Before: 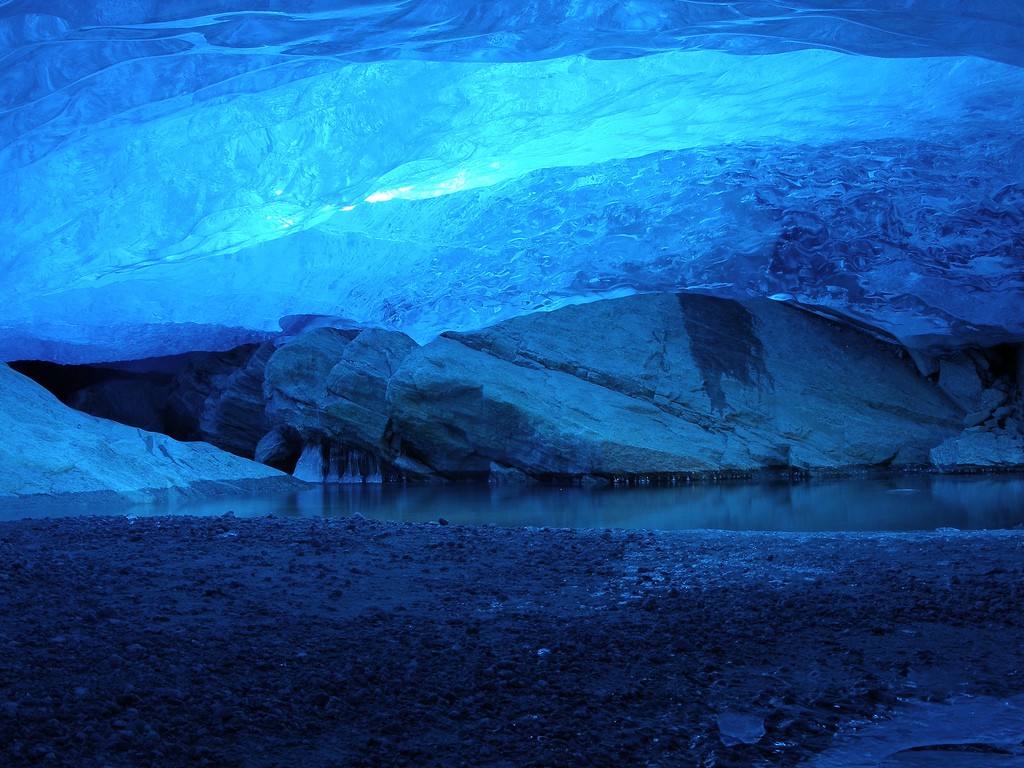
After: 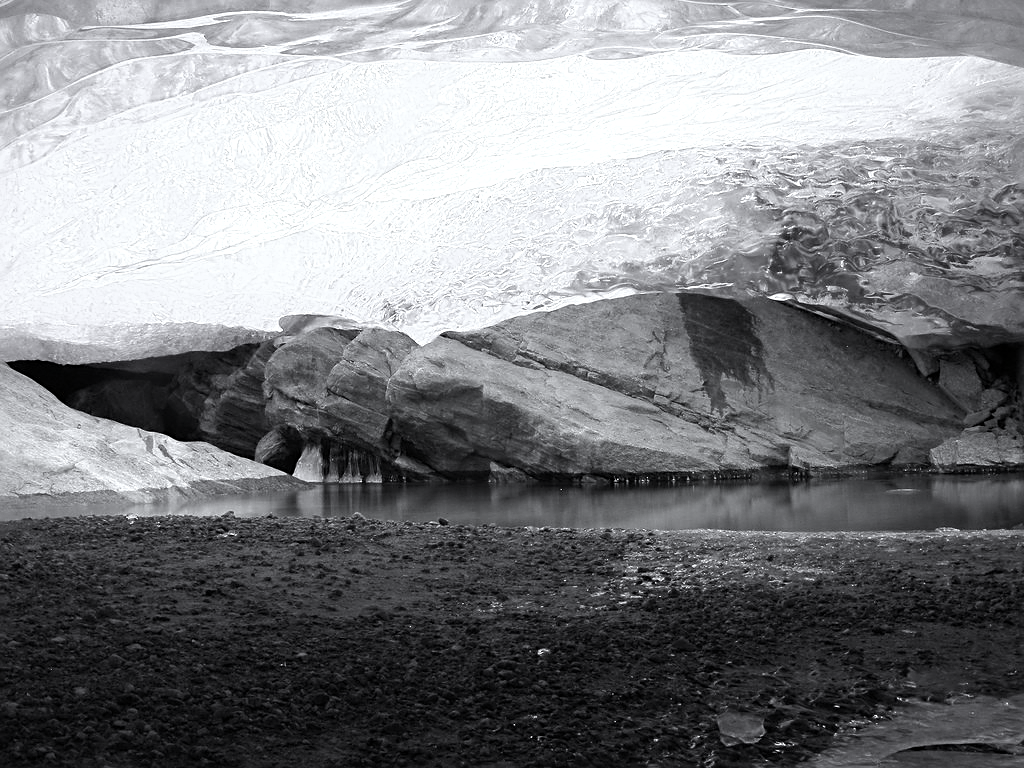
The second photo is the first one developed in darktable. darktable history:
sharpen: on, module defaults
color zones: curves: ch0 [(0, 0.613) (0.01, 0.613) (0.245, 0.448) (0.498, 0.529) (0.642, 0.665) (0.879, 0.777) (0.99, 0.613)]; ch1 [(0, 0.035) (0.121, 0.189) (0.259, 0.197) (0.415, 0.061) (0.589, 0.022) (0.732, 0.022) (0.857, 0.026) (0.991, 0.053)]
